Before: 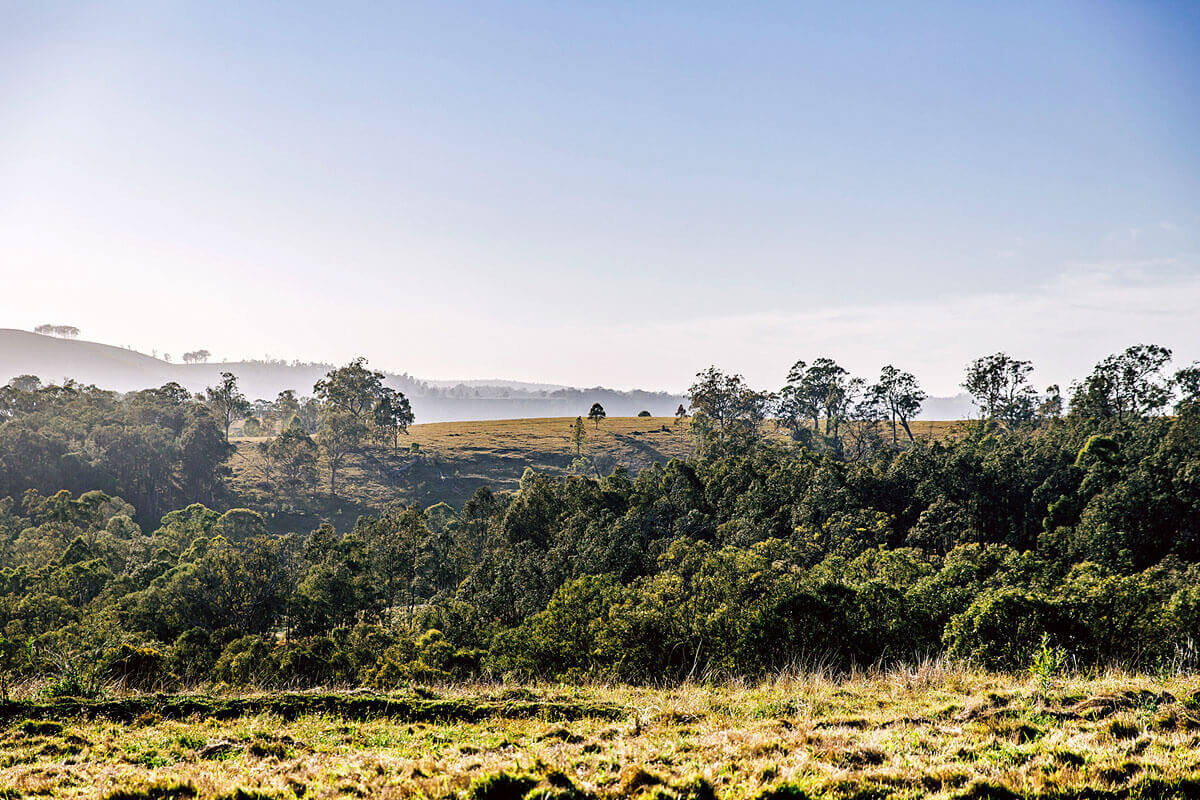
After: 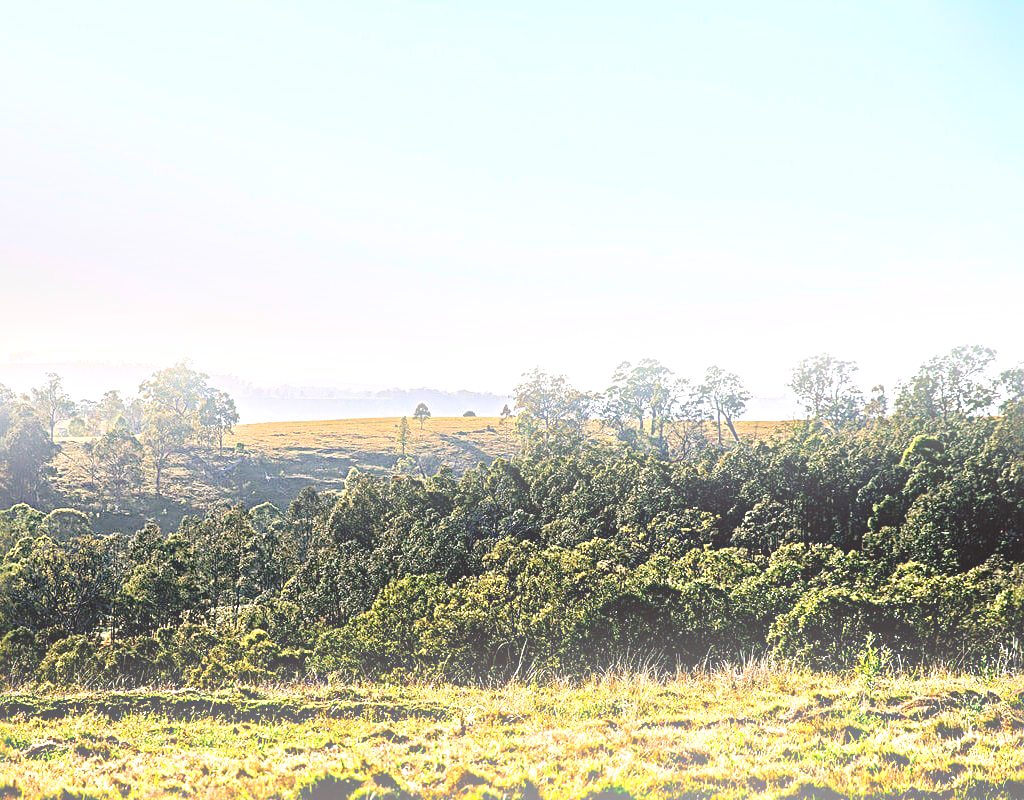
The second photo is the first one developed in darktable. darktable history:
bloom: on, module defaults
contrast brightness saturation: saturation -0.1
crop and rotate: left 14.584%
sharpen: radius 4
exposure: exposure 0.6 EV, compensate highlight preservation false
